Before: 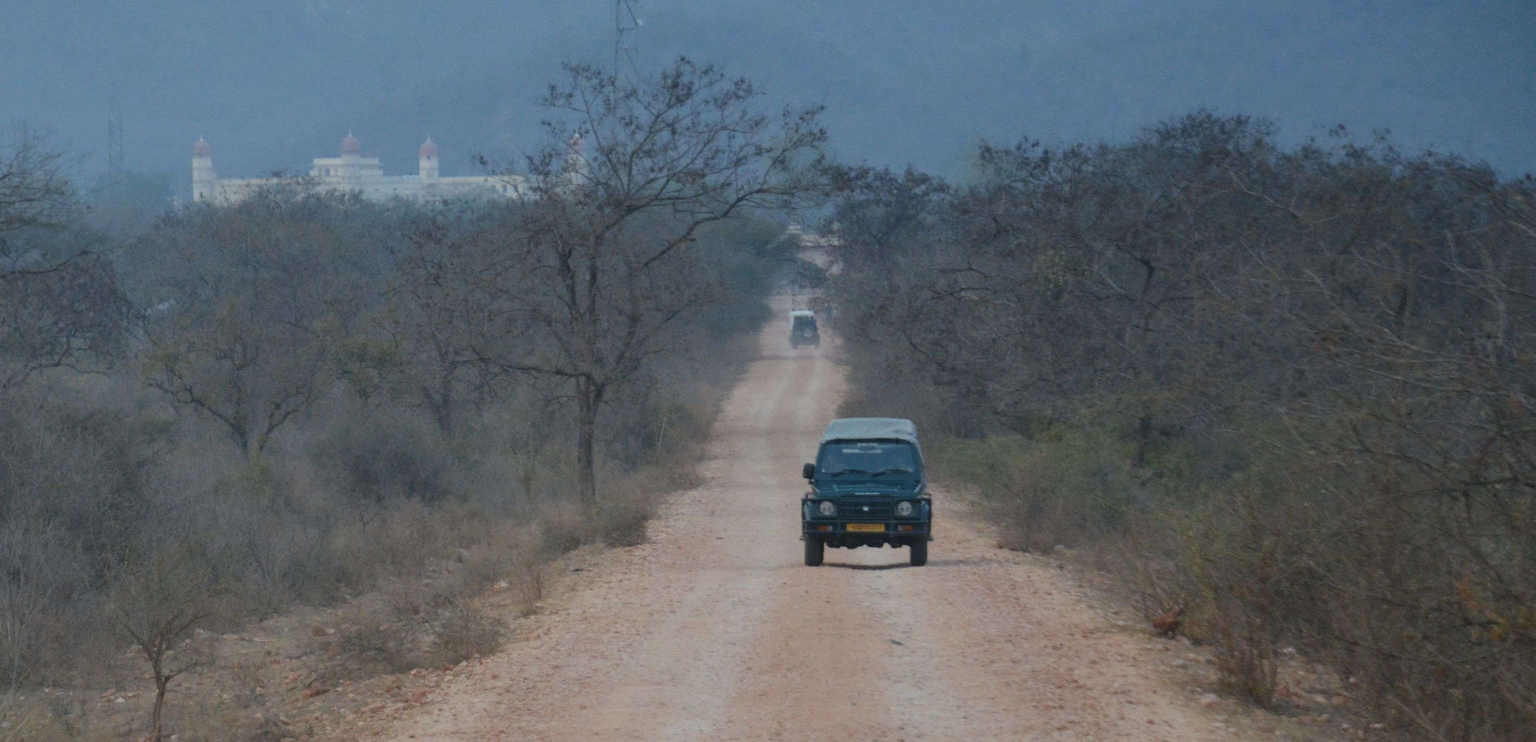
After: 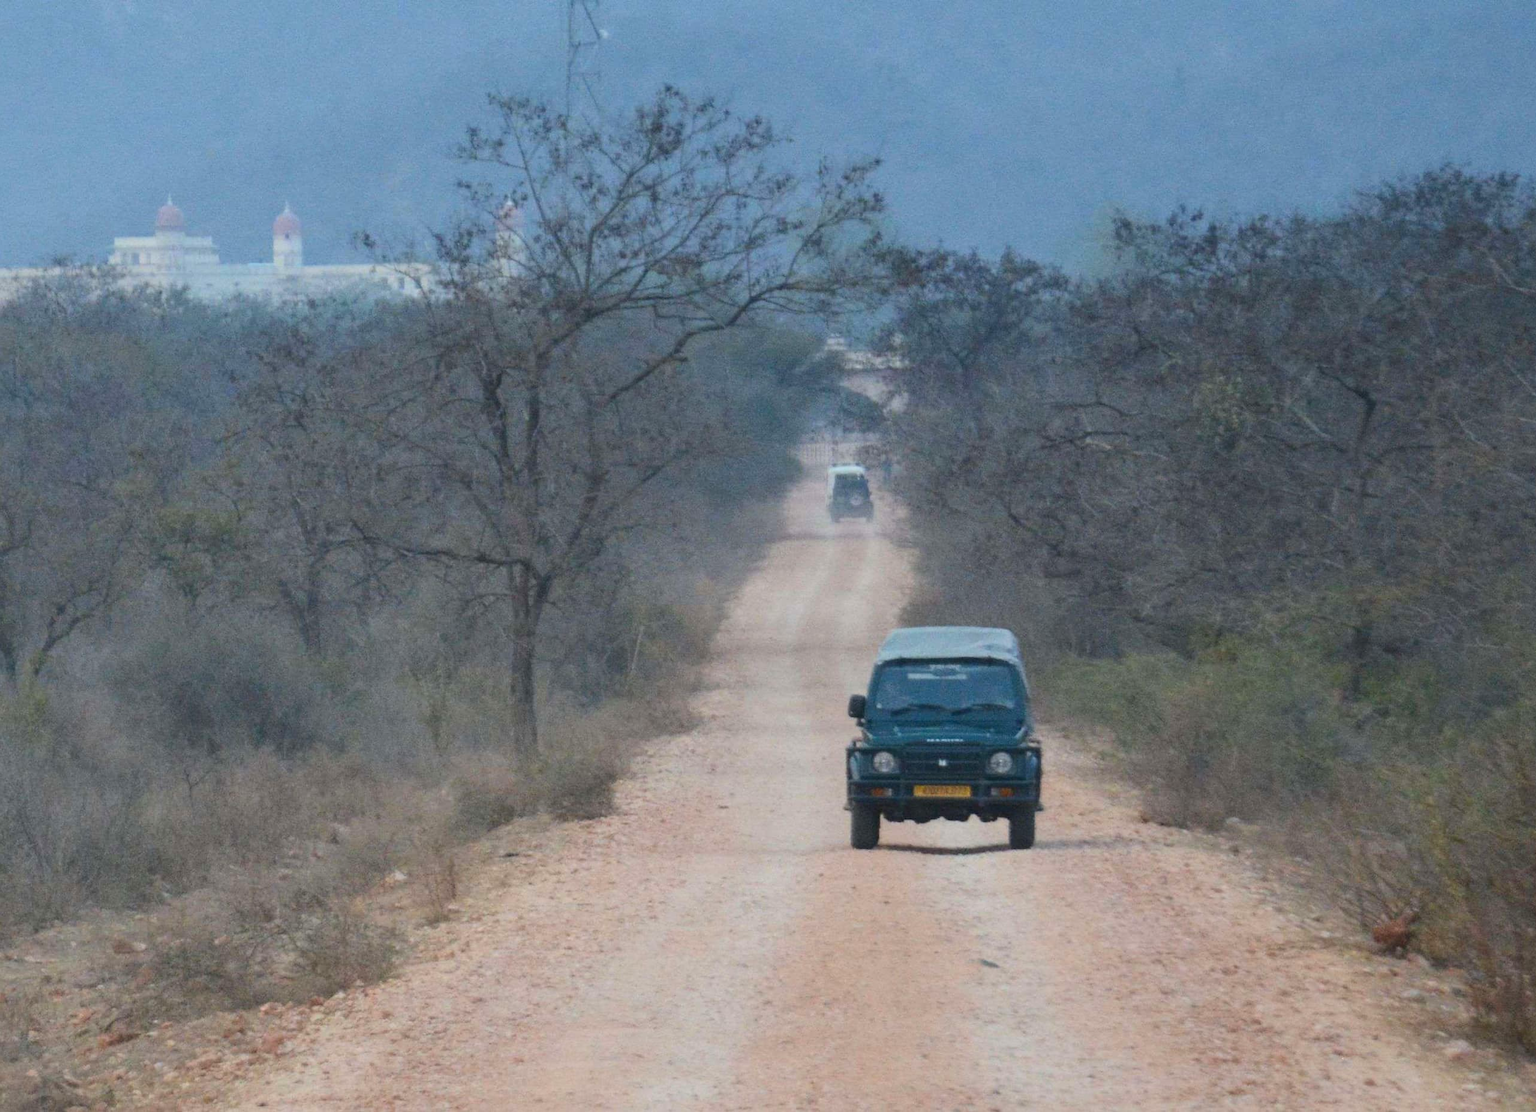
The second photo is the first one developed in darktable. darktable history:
crop and rotate: left 15.446%, right 17.836%
exposure: compensate highlight preservation false
contrast brightness saturation: contrast 0.2, brightness 0.16, saturation 0.22
